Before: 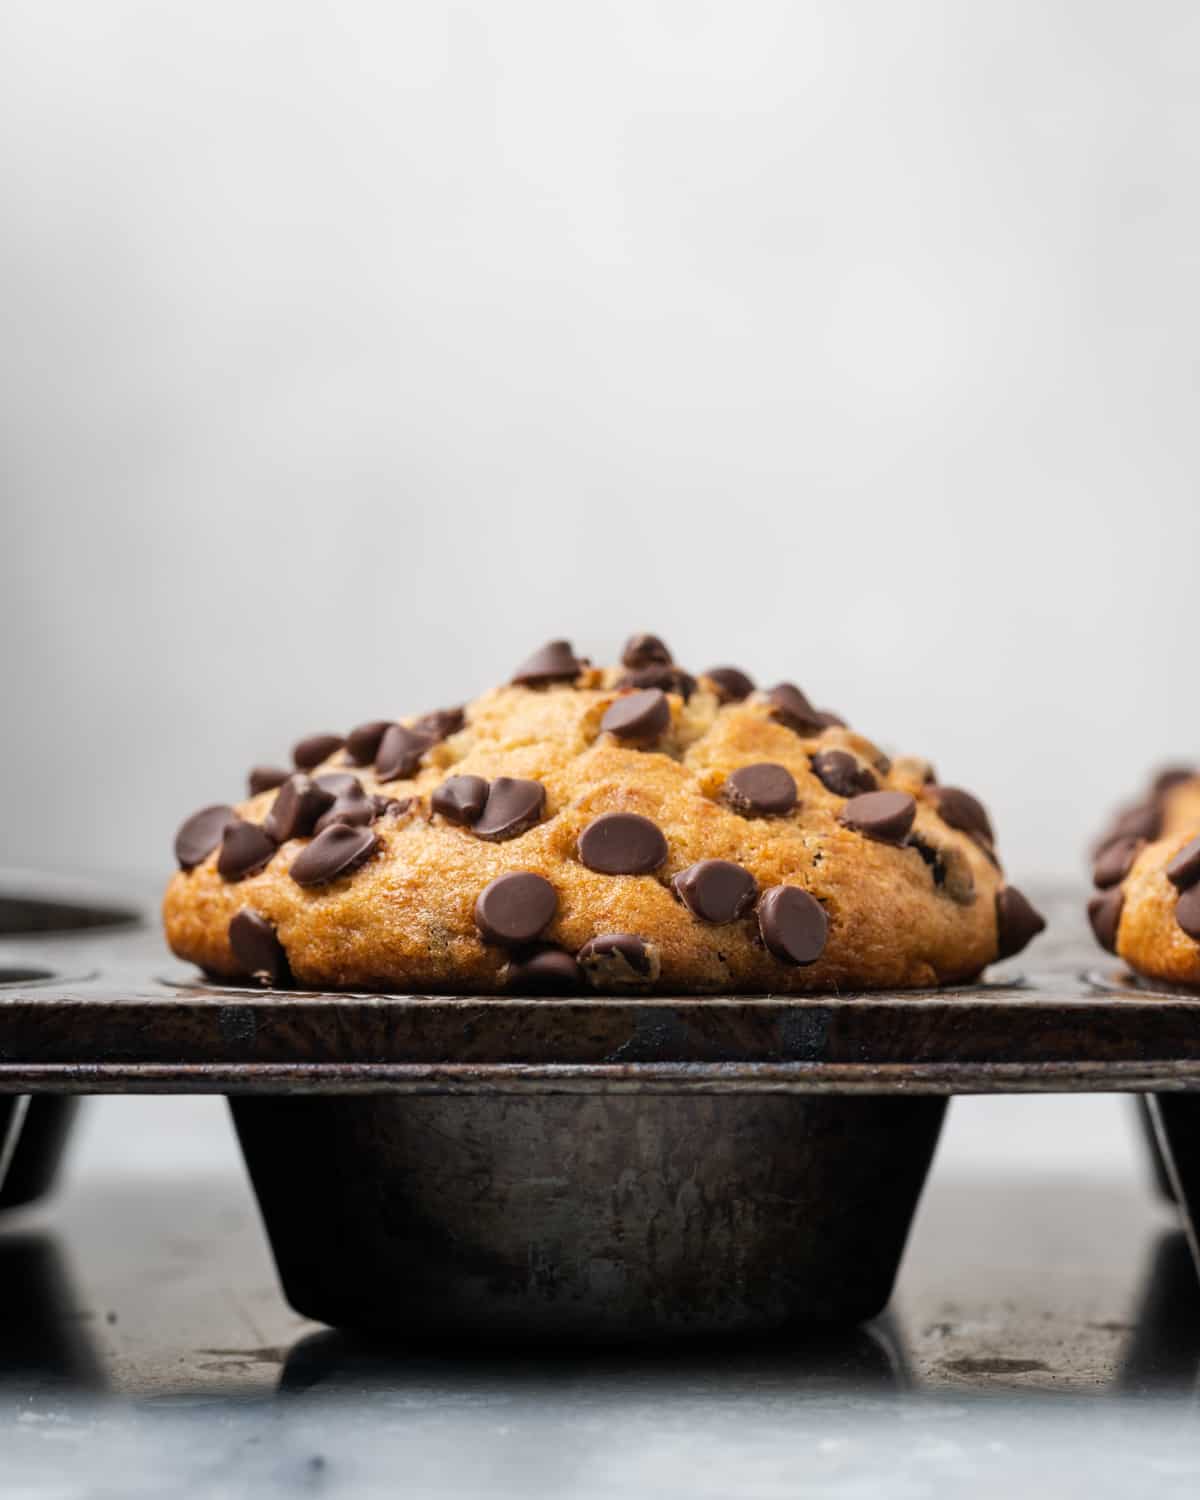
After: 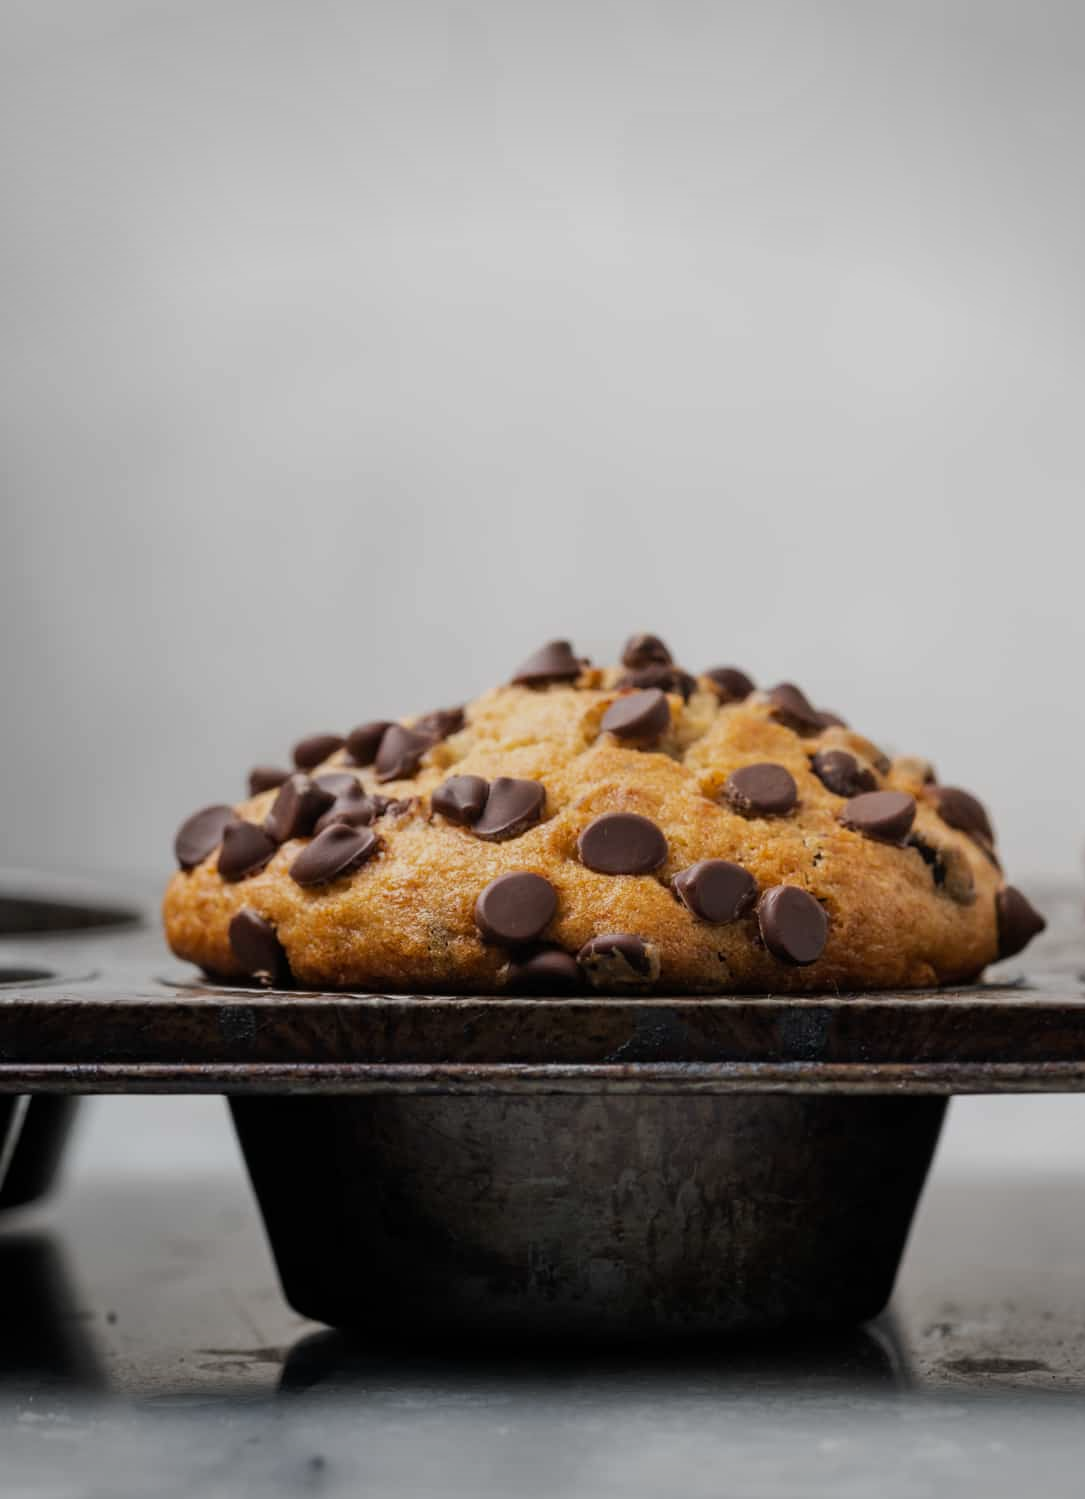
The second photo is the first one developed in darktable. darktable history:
vignetting: fall-off start 100%, brightness -0.282, width/height ratio 1.31
crop: right 9.509%, bottom 0.031%
bloom: size 5%, threshold 95%, strength 15%
exposure: exposure -0.462 EV, compensate highlight preservation false
